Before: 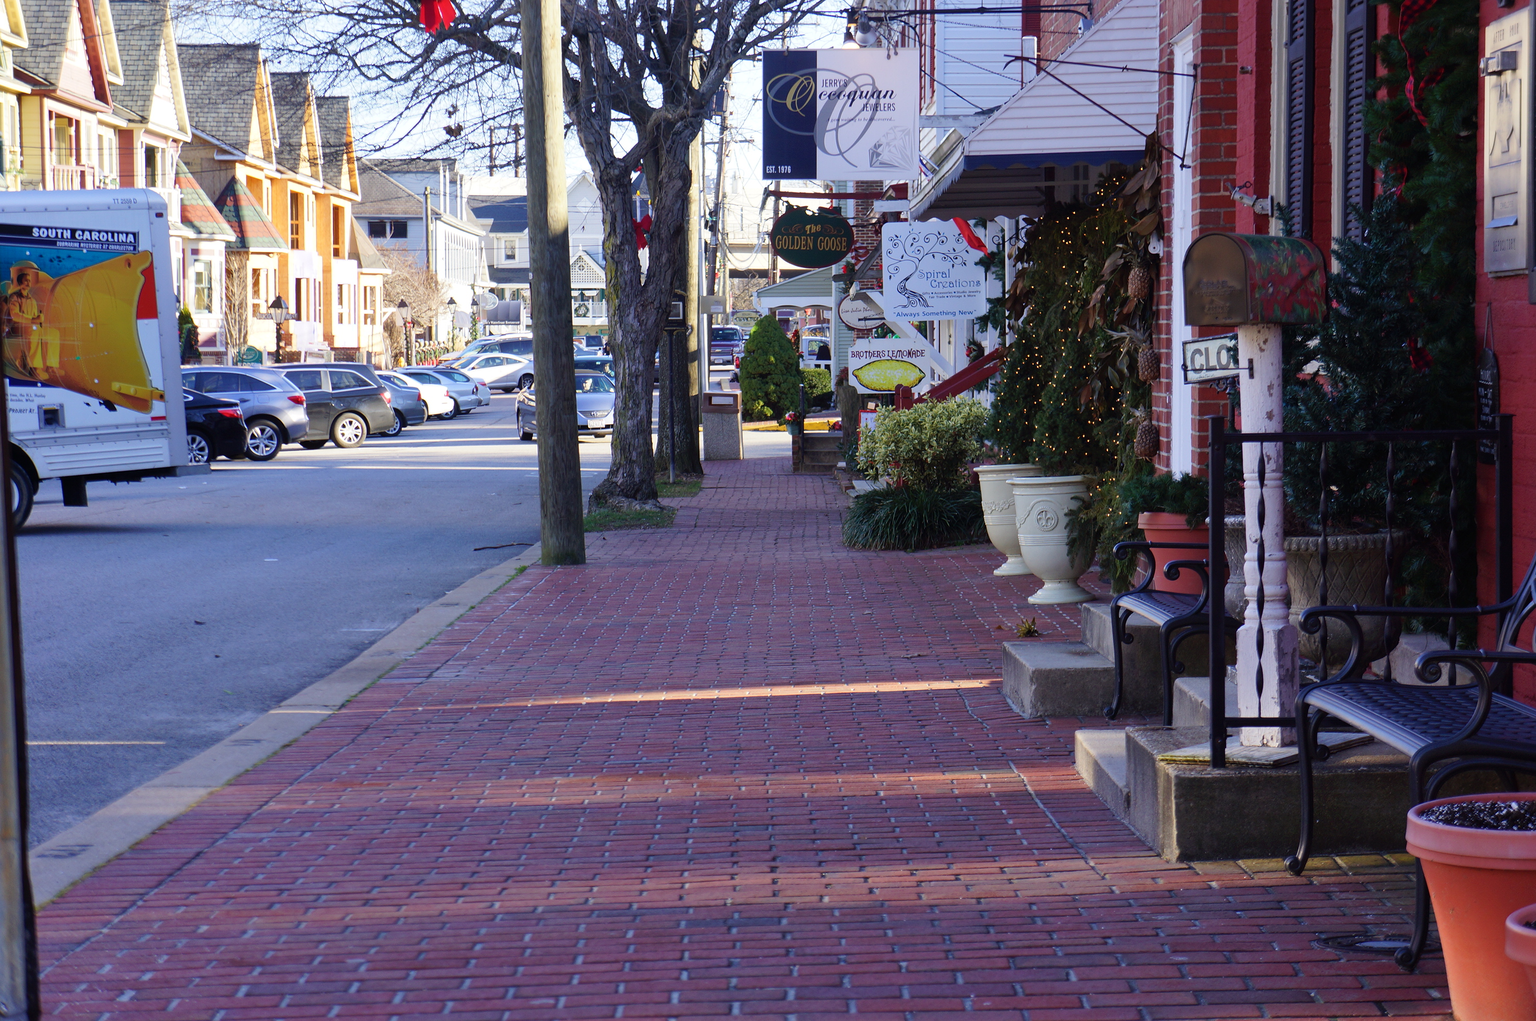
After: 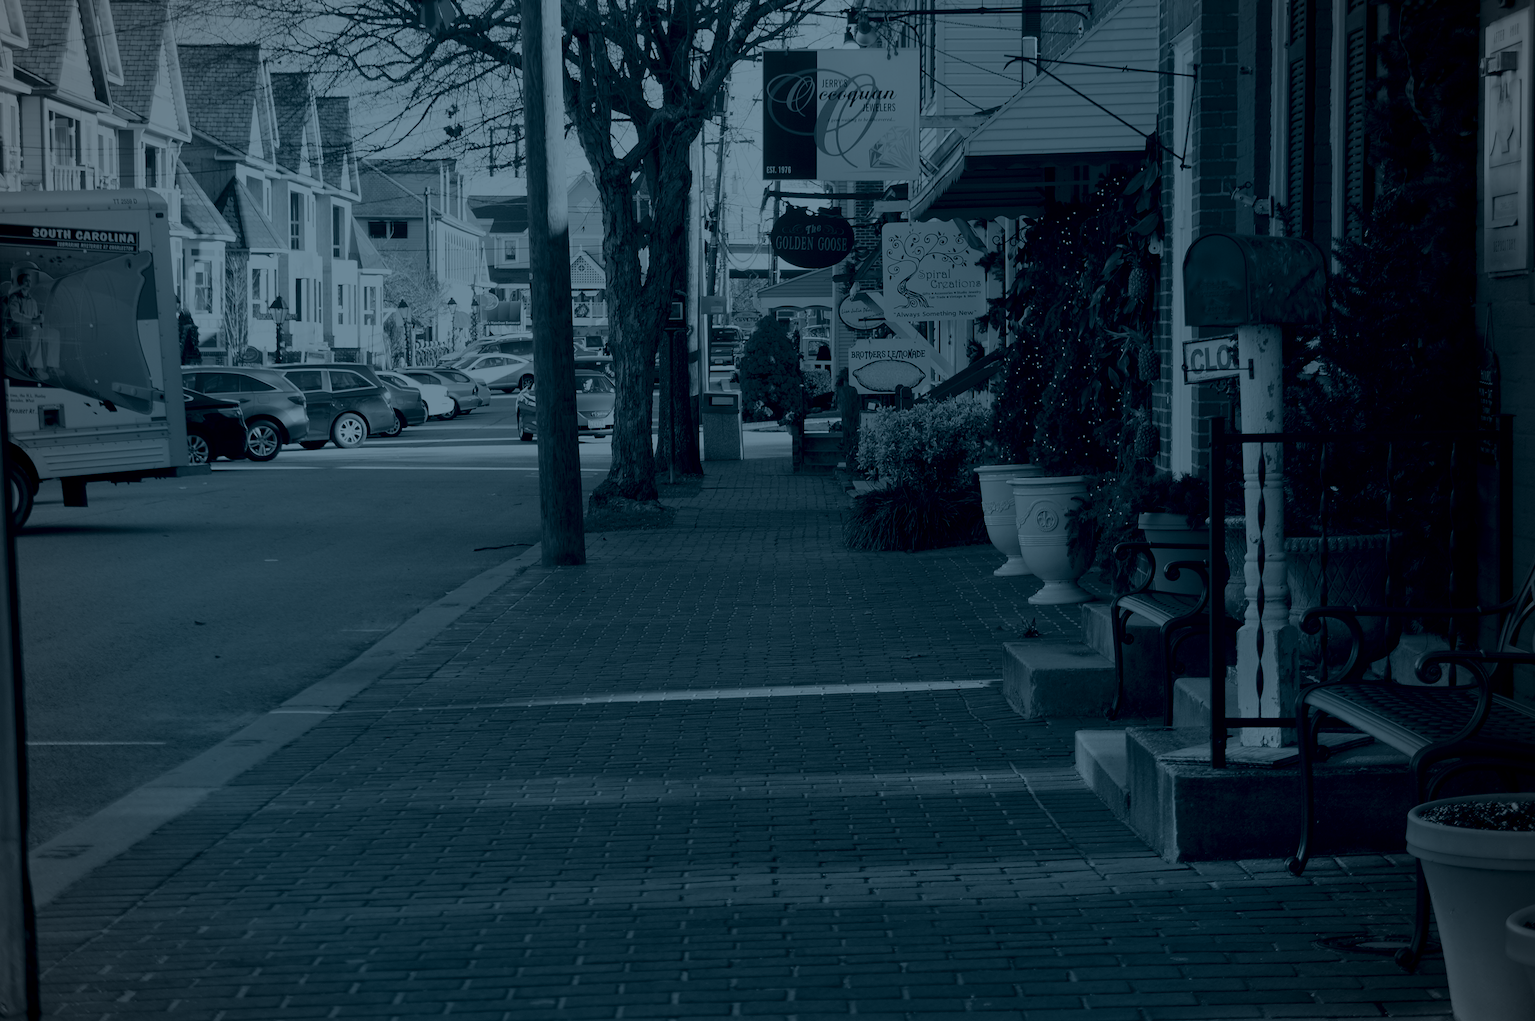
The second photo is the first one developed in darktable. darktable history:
vignetting: fall-off radius 45%, brightness -0.33
colorize: hue 194.4°, saturation 29%, source mix 61.75%, lightness 3.98%, version 1
